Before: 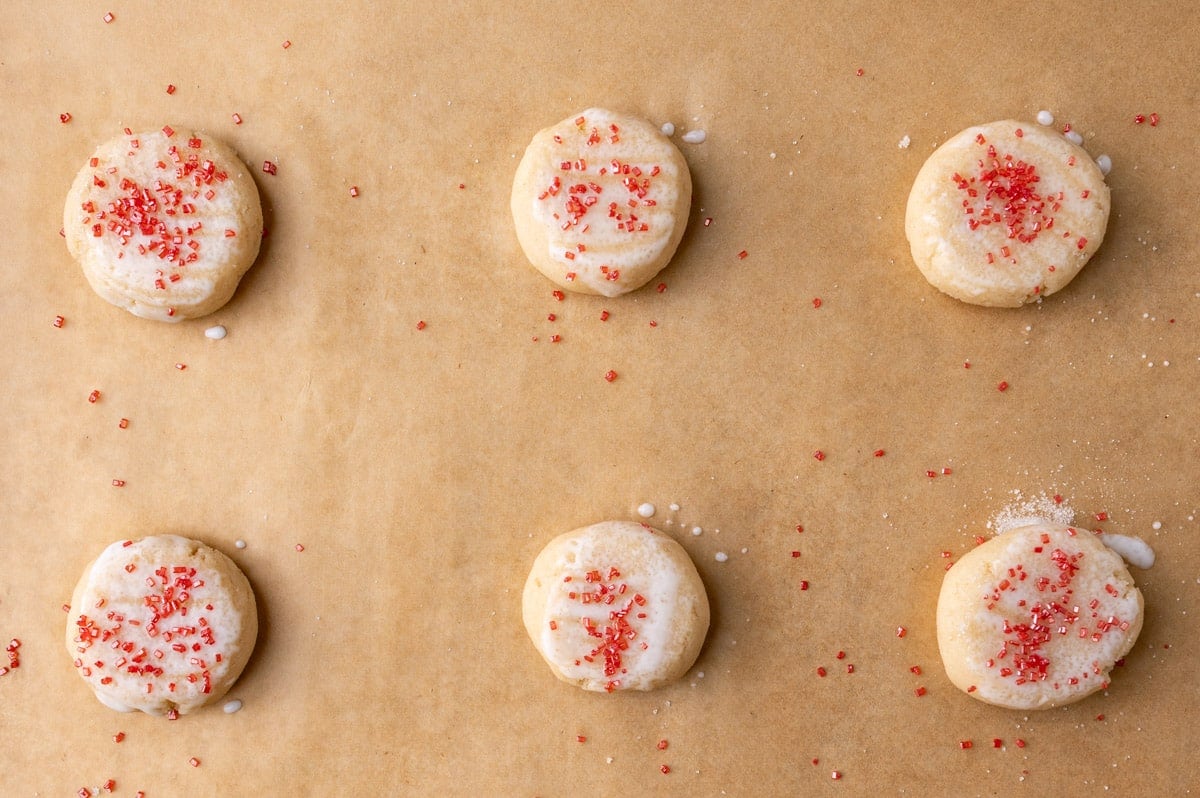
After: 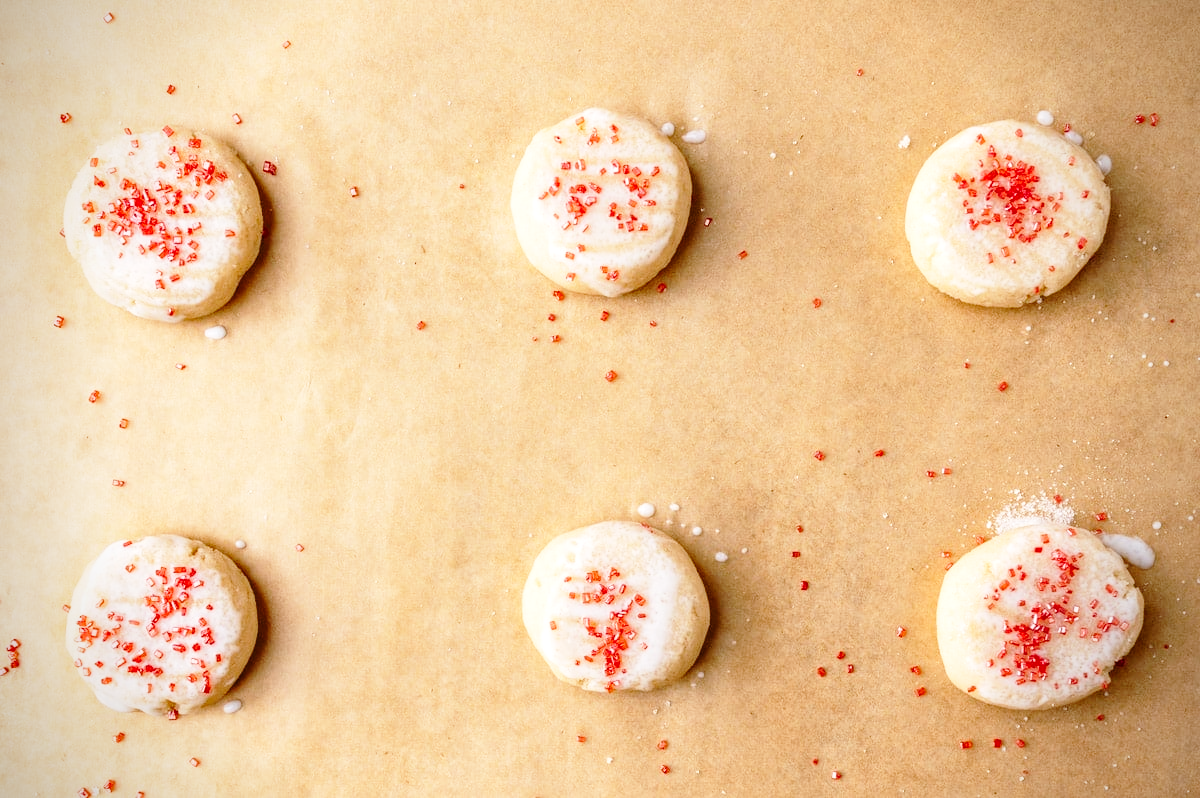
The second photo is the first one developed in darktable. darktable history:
exposure: exposure -0.021 EV, compensate highlight preservation false
local contrast: highlights 100%, shadows 100%, detail 120%, midtone range 0.2
base curve: curves: ch0 [(0, 0) (0.028, 0.03) (0.121, 0.232) (0.46, 0.748) (0.859, 0.968) (1, 1)], preserve colors none
vignetting: saturation 0, unbound false
